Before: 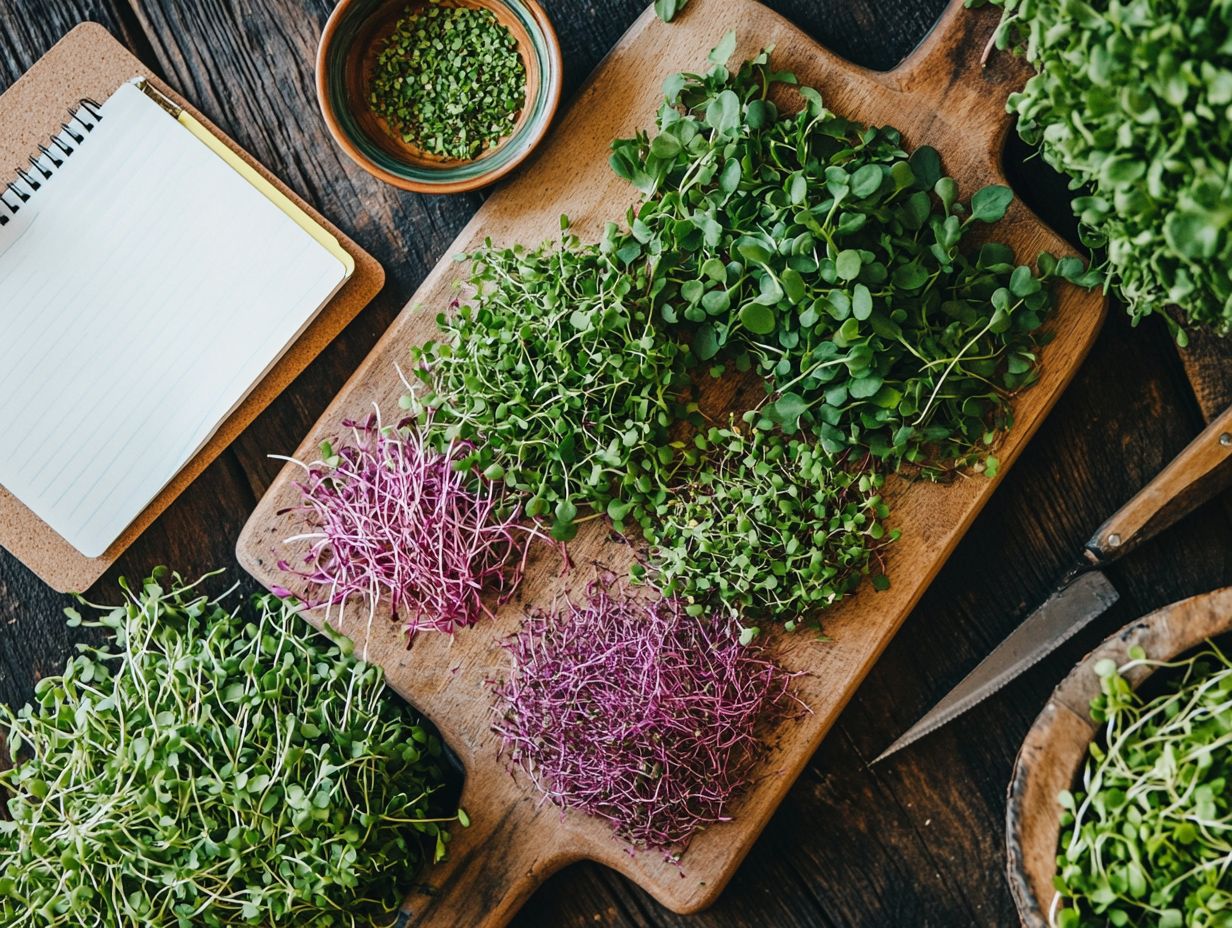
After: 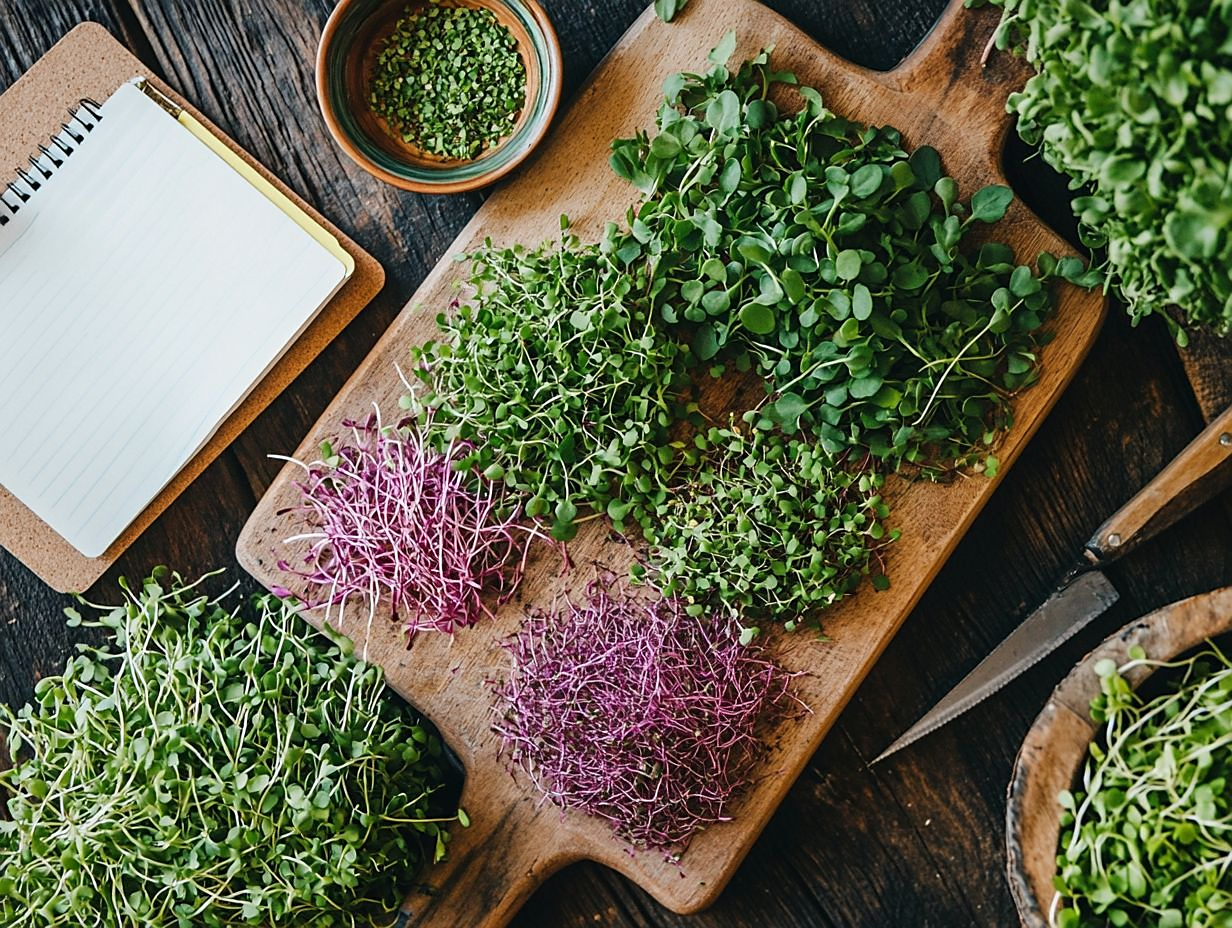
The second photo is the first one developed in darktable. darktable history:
sharpen: radius 1.856, amount 0.401, threshold 1.57
